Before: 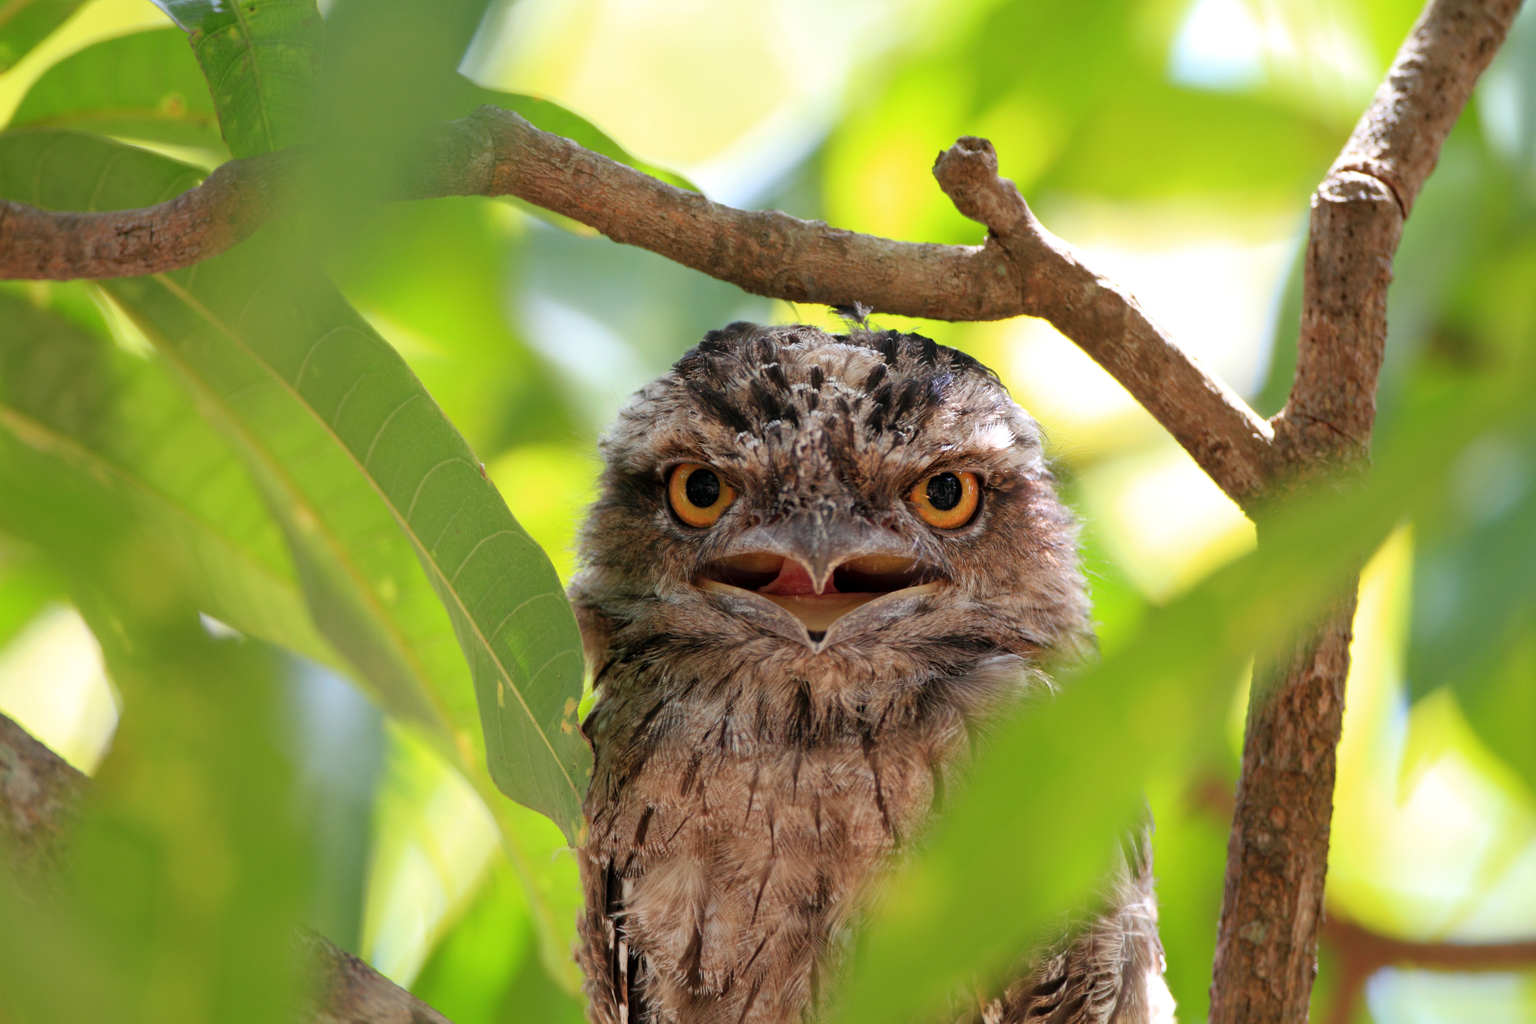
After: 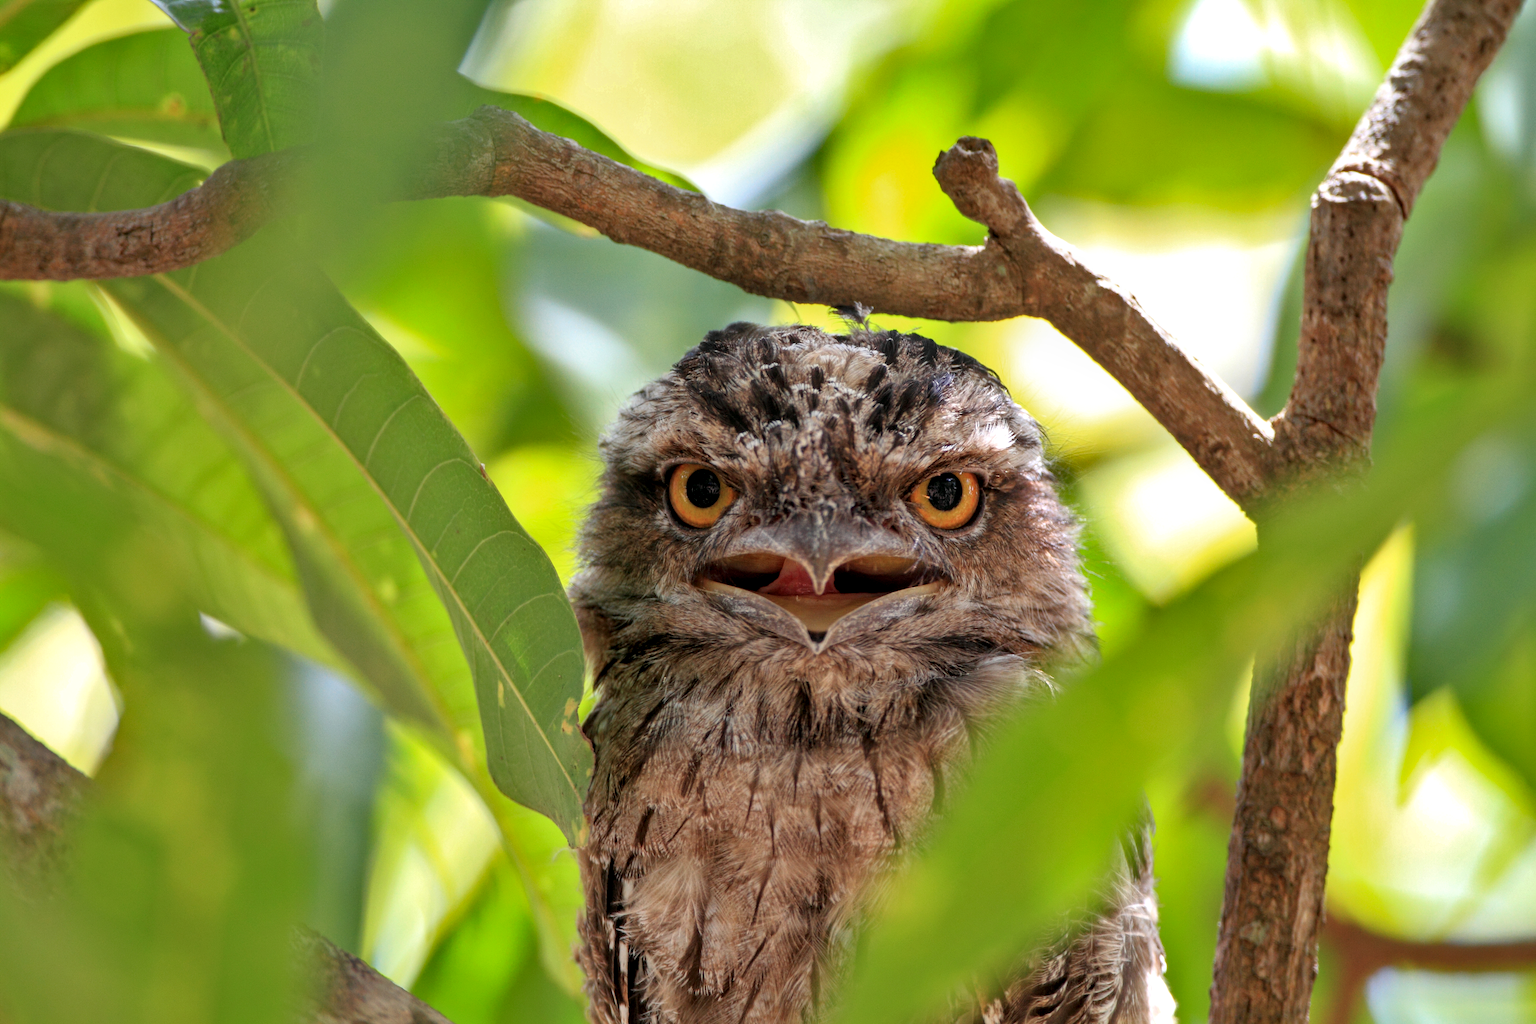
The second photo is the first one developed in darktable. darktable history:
local contrast: on, module defaults
shadows and highlights: radius 108.52, shadows 23.73, highlights -59.32, low approximation 0.01, soften with gaussian
